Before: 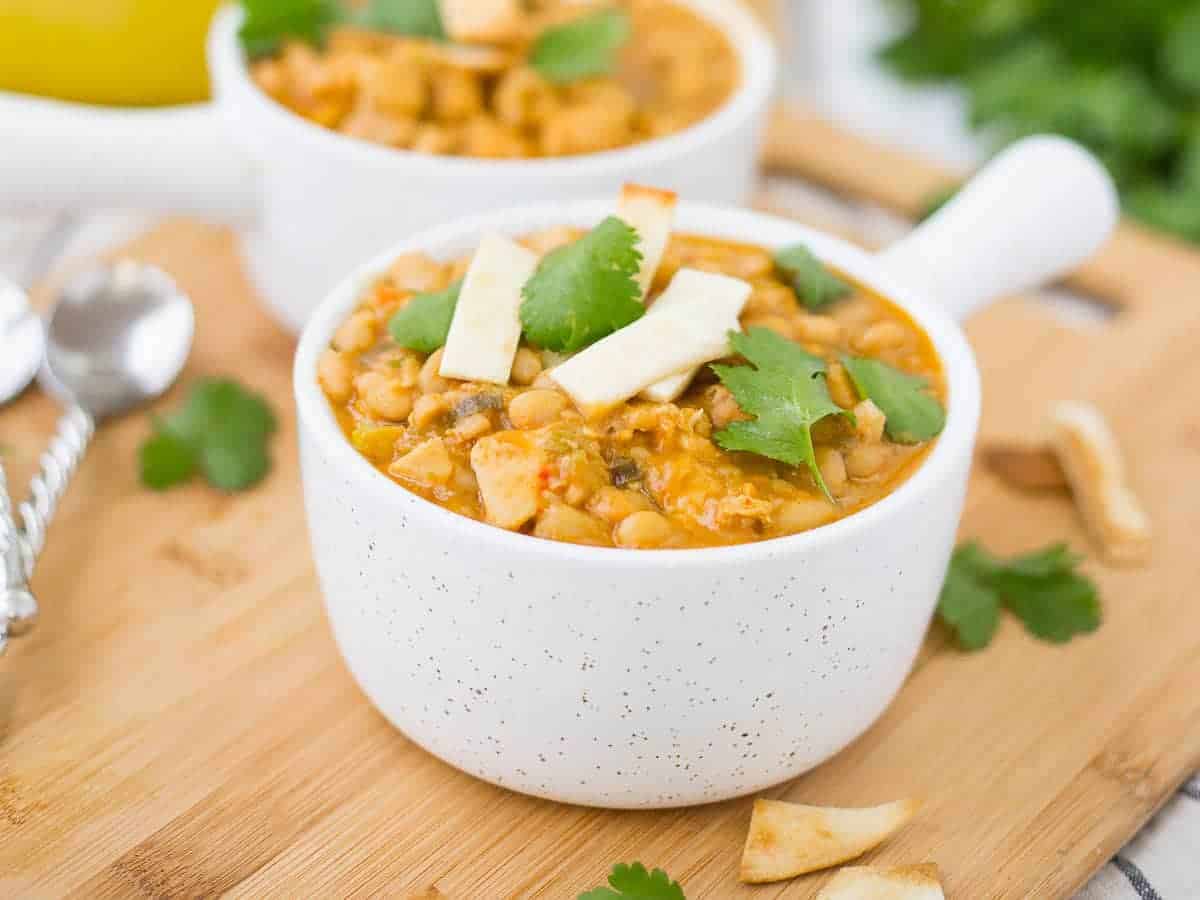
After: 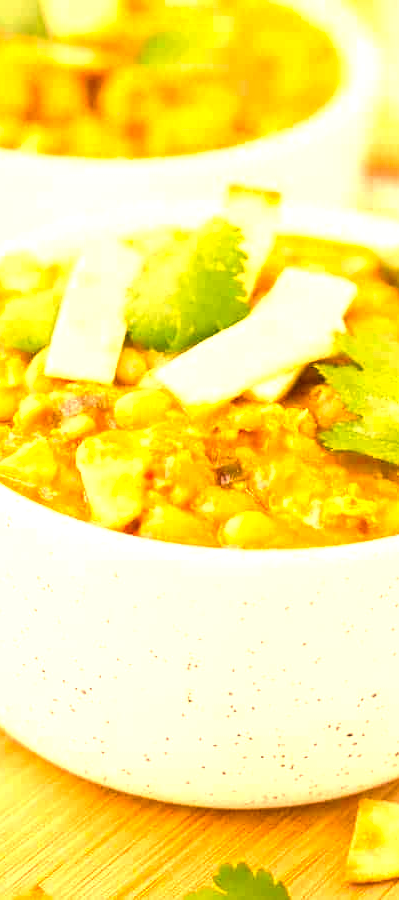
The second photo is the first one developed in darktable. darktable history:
crop: left 32.947%, right 33.765%
exposure: black level correction 0, exposure 1.199 EV, compensate highlight preservation false
color correction: highlights a* 17.94, highlights b* 35.55, shadows a* 1.16, shadows b* 6.19, saturation 1.05
